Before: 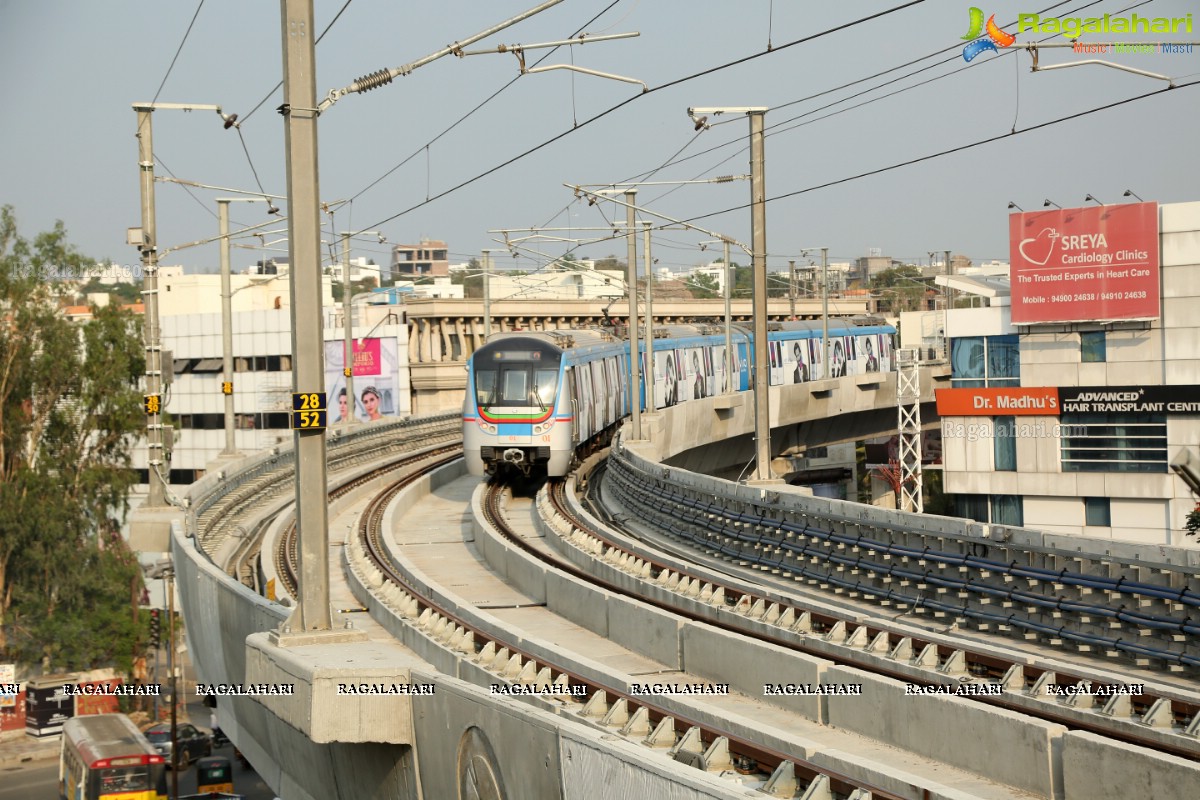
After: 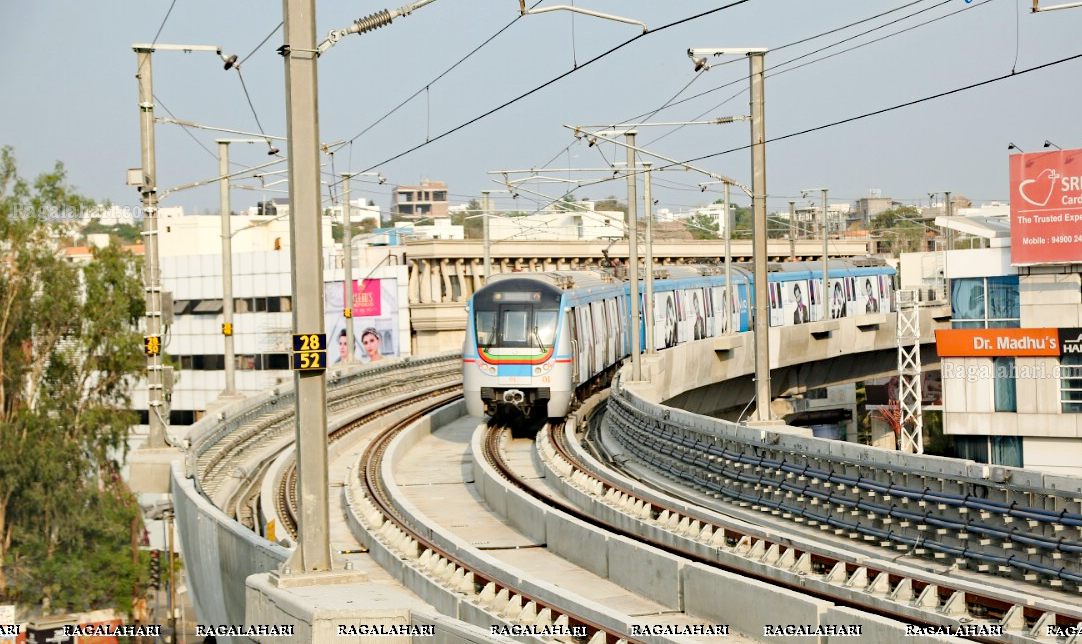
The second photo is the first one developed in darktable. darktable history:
haze removal: strength 0.26, distance 0.251, compatibility mode true, adaptive false
tone curve: curves: ch0 [(0, 0) (0.003, 0.004) (0.011, 0.014) (0.025, 0.032) (0.044, 0.057) (0.069, 0.089) (0.1, 0.128) (0.136, 0.174) (0.177, 0.227) (0.224, 0.287) (0.277, 0.354) (0.335, 0.427) (0.399, 0.507) (0.468, 0.582) (0.543, 0.653) (0.623, 0.726) (0.709, 0.799) (0.801, 0.876) (0.898, 0.937) (1, 1)], preserve colors none
crop: top 7.424%, right 9.761%, bottom 12.015%
